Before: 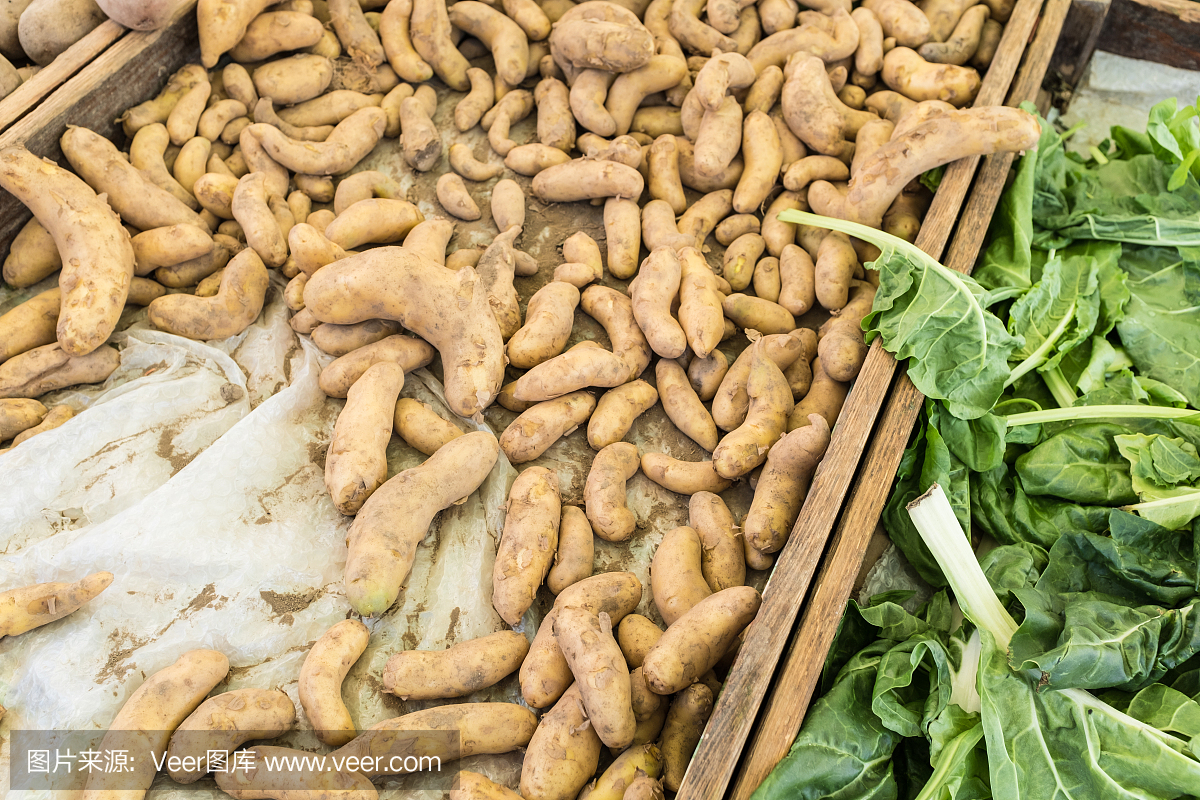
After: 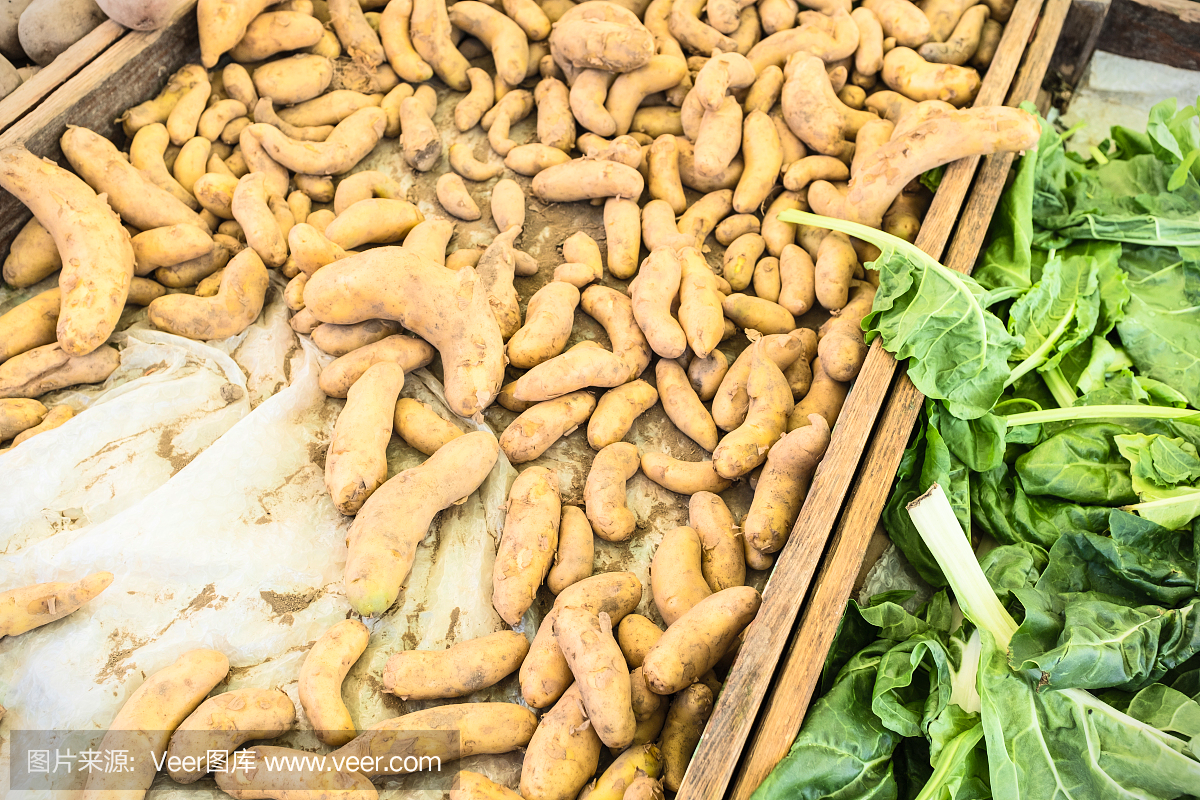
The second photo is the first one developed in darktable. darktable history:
vignetting: fall-off start 97.16%, width/height ratio 1.182
contrast brightness saturation: contrast 0.204, brightness 0.155, saturation 0.223
